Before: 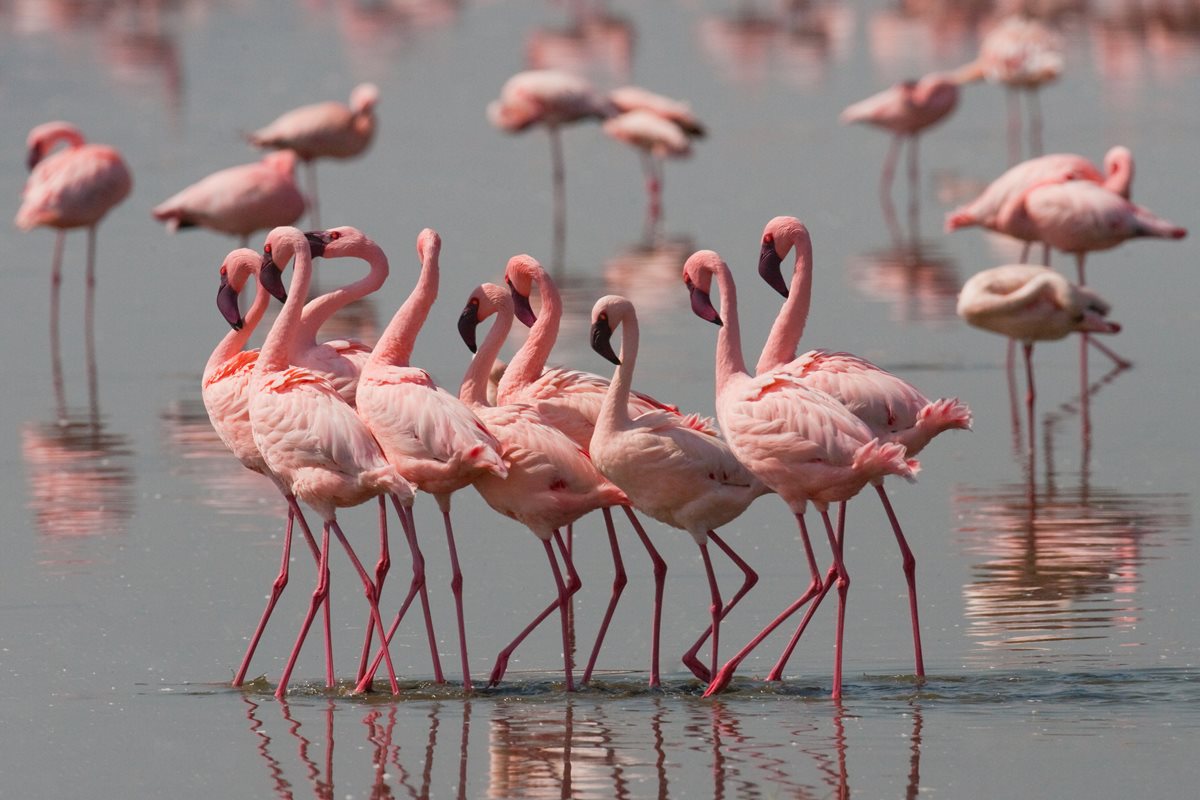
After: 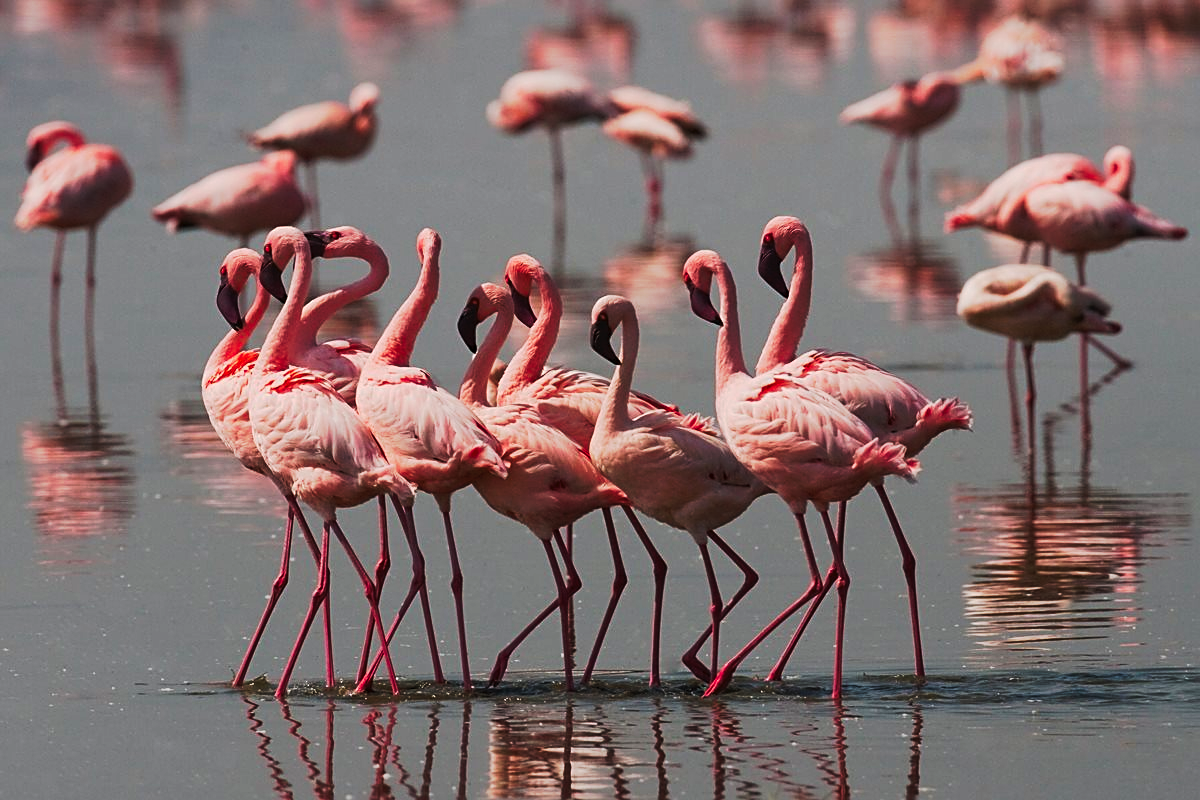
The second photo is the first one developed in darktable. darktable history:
sharpen: on, module defaults
tone curve: curves: ch0 [(0, 0) (0.003, 0.006) (0.011, 0.011) (0.025, 0.02) (0.044, 0.032) (0.069, 0.035) (0.1, 0.046) (0.136, 0.063) (0.177, 0.089) (0.224, 0.12) (0.277, 0.16) (0.335, 0.206) (0.399, 0.268) (0.468, 0.359) (0.543, 0.466) (0.623, 0.582) (0.709, 0.722) (0.801, 0.808) (0.898, 0.886) (1, 1)], preserve colors none
